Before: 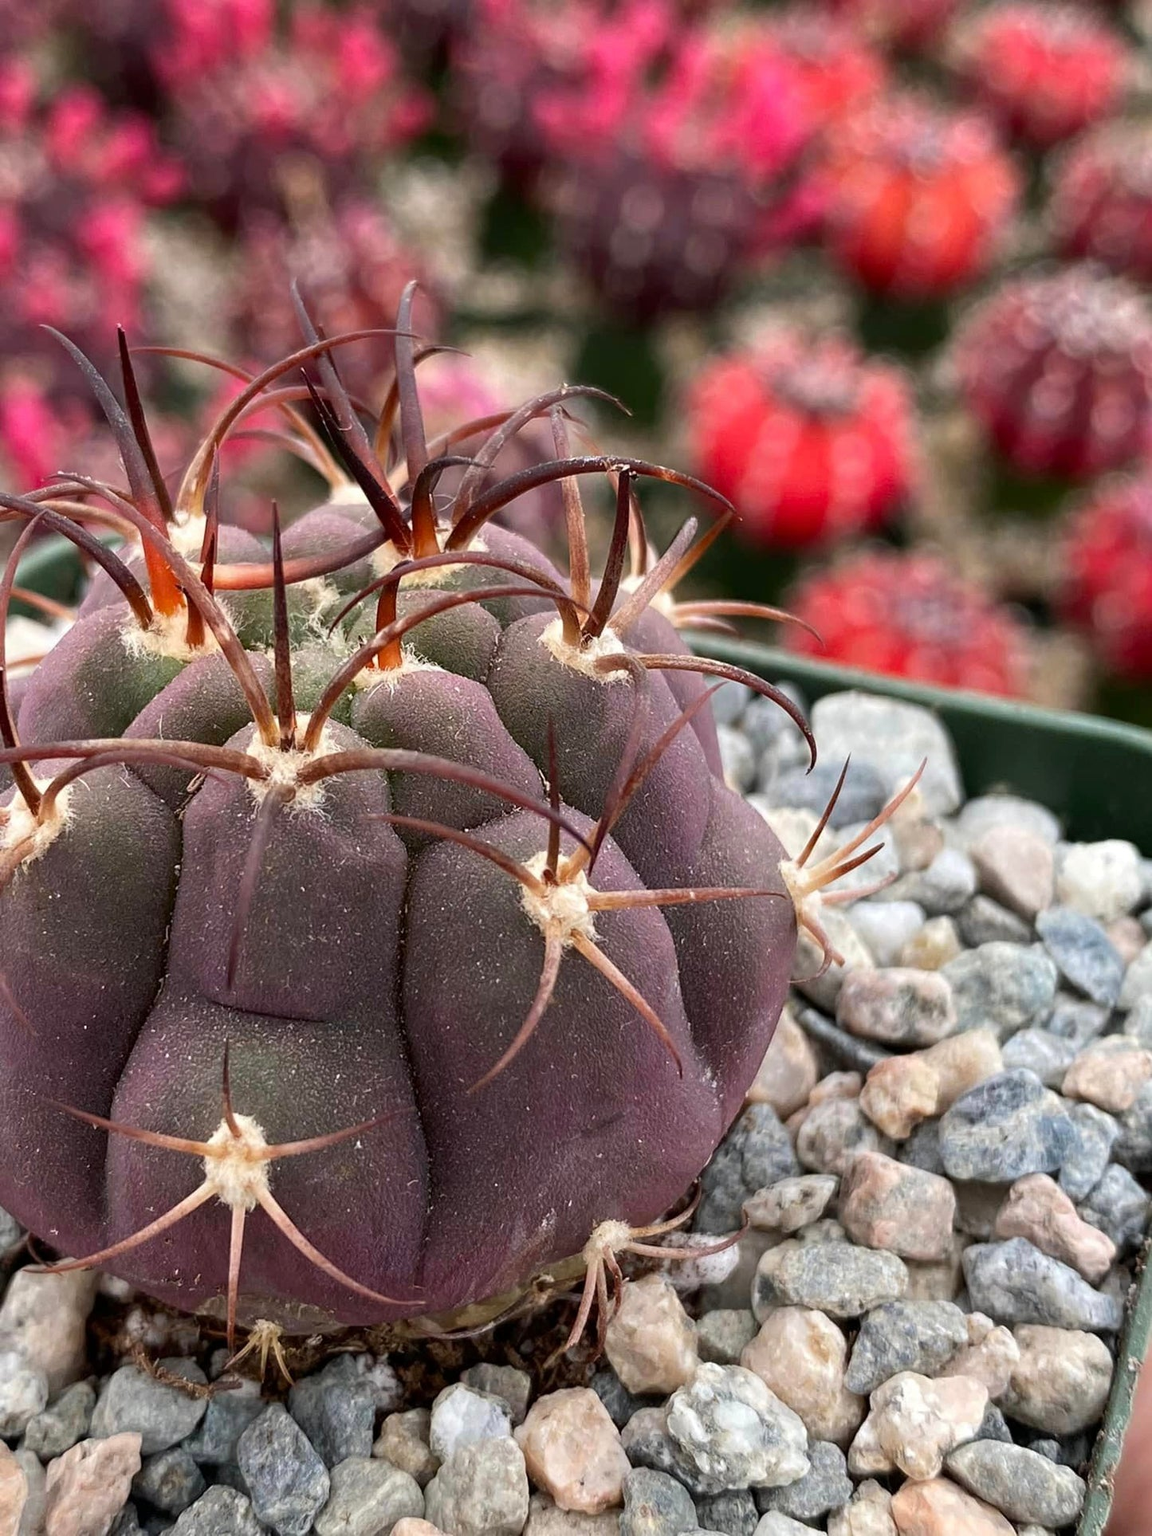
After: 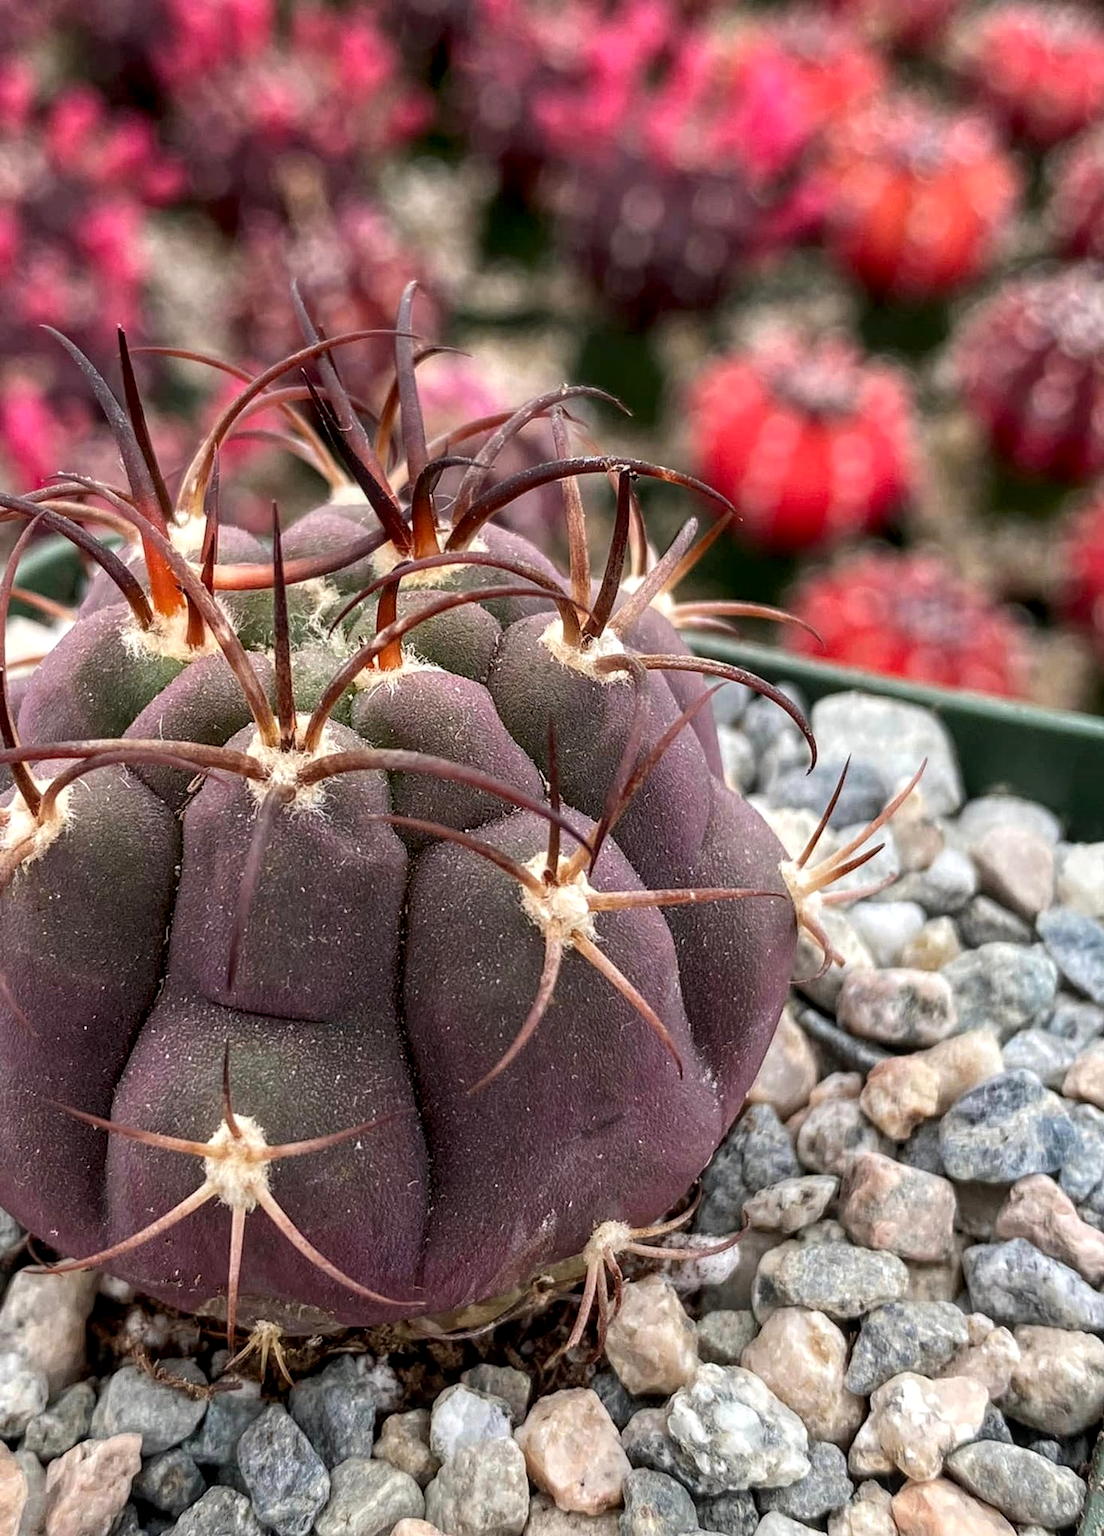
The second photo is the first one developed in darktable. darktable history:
tone equalizer: on, module defaults
crop: right 4.126%, bottom 0.031%
local contrast: detail 130%
white balance: emerald 1
